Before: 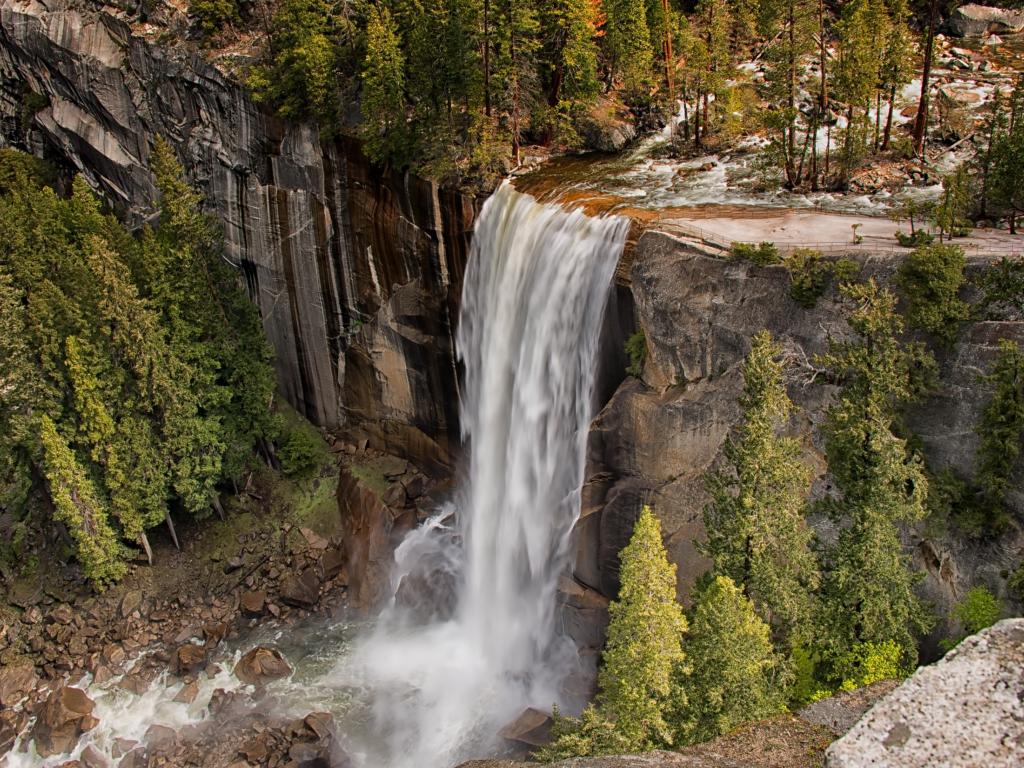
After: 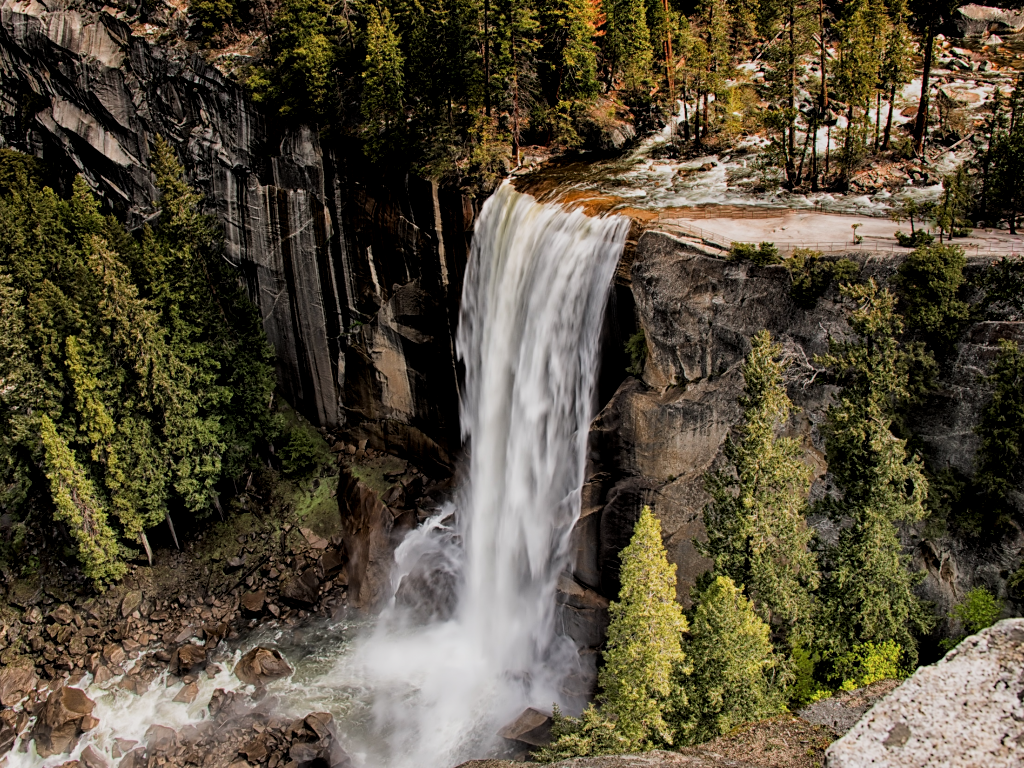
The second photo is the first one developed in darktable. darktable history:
local contrast: highlights 104%, shadows 102%, detail 119%, midtone range 0.2
filmic rgb: black relative exposure -5.01 EV, white relative exposure 3.54 EV, hardness 3.18, contrast 1.3, highlights saturation mix -48.74%, preserve chrominance max RGB, iterations of high-quality reconstruction 0
